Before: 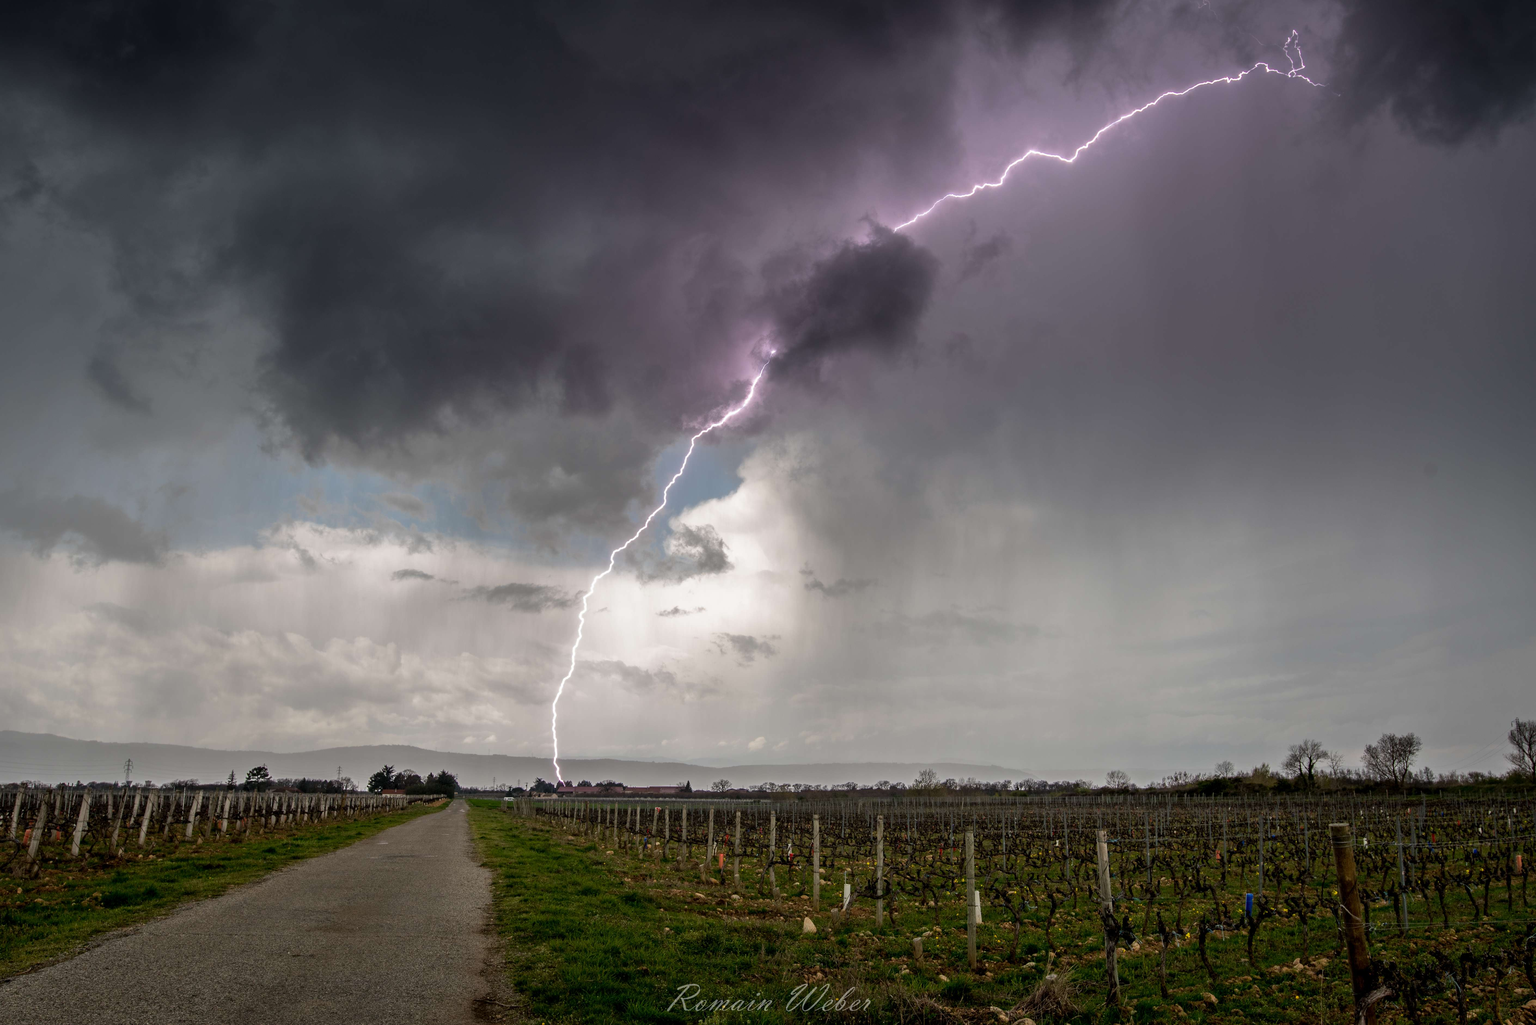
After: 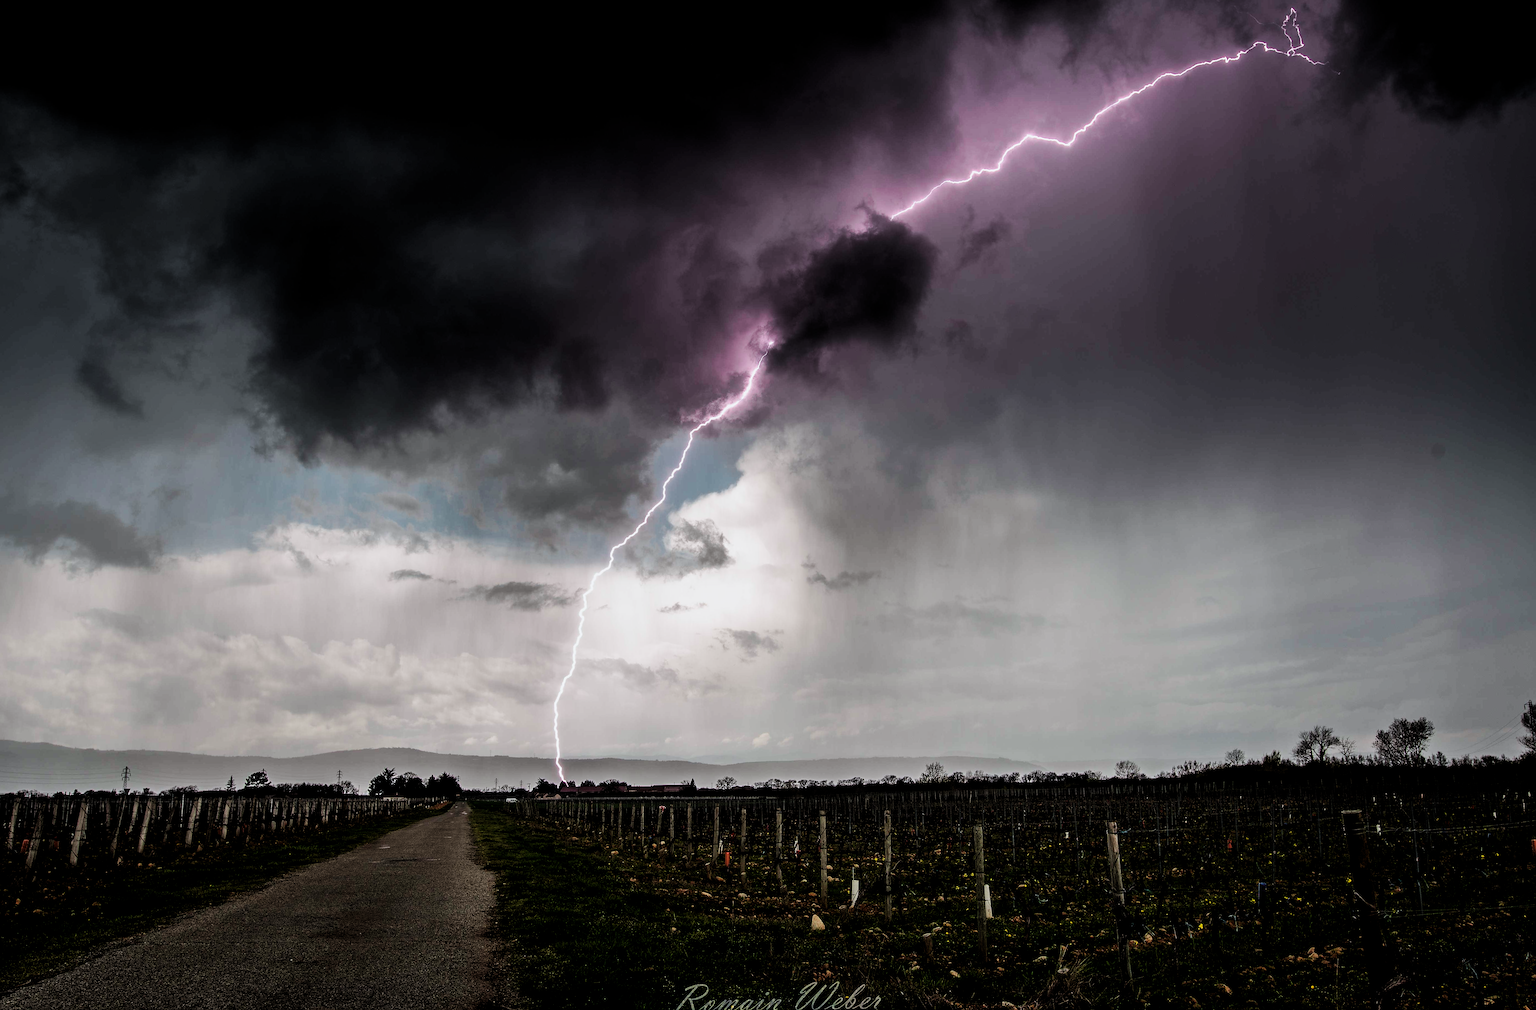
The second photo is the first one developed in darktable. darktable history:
base curve: curves: ch0 [(0, 0) (0.036, 0.025) (0.121, 0.166) (0.206, 0.329) (0.605, 0.79) (1, 1)], preserve colors none
levels: levels [0.101, 0.578, 0.953]
sharpen: on, module defaults
exposure: exposure -0.462 EV, compensate highlight preservation false
rotate and perspective: rotation -1°, crop left 0.011, crop right 0.989, crop top 0.025, crop bottom 0.975
tone curve: curves: ch0 [(0, 0.025) (0.15, 0.143) (0.452, 0.486) (0.751, 0.788) (1, 0.961)]; ch1 [(0, 0) (0.416, 0.4) (0.476, 0.469) (0.497, 0.494) (0.546, 0.571) (0.566, 0.607) (0.62, 0.657) (1, 1)]; ch2 [(0, 0) (0.386, 0.397) (0.505, 0.498) (0.547, 0.546) (0.579, 0.58) (1, 1)], color space Lab, independent channels, preserve colors none
